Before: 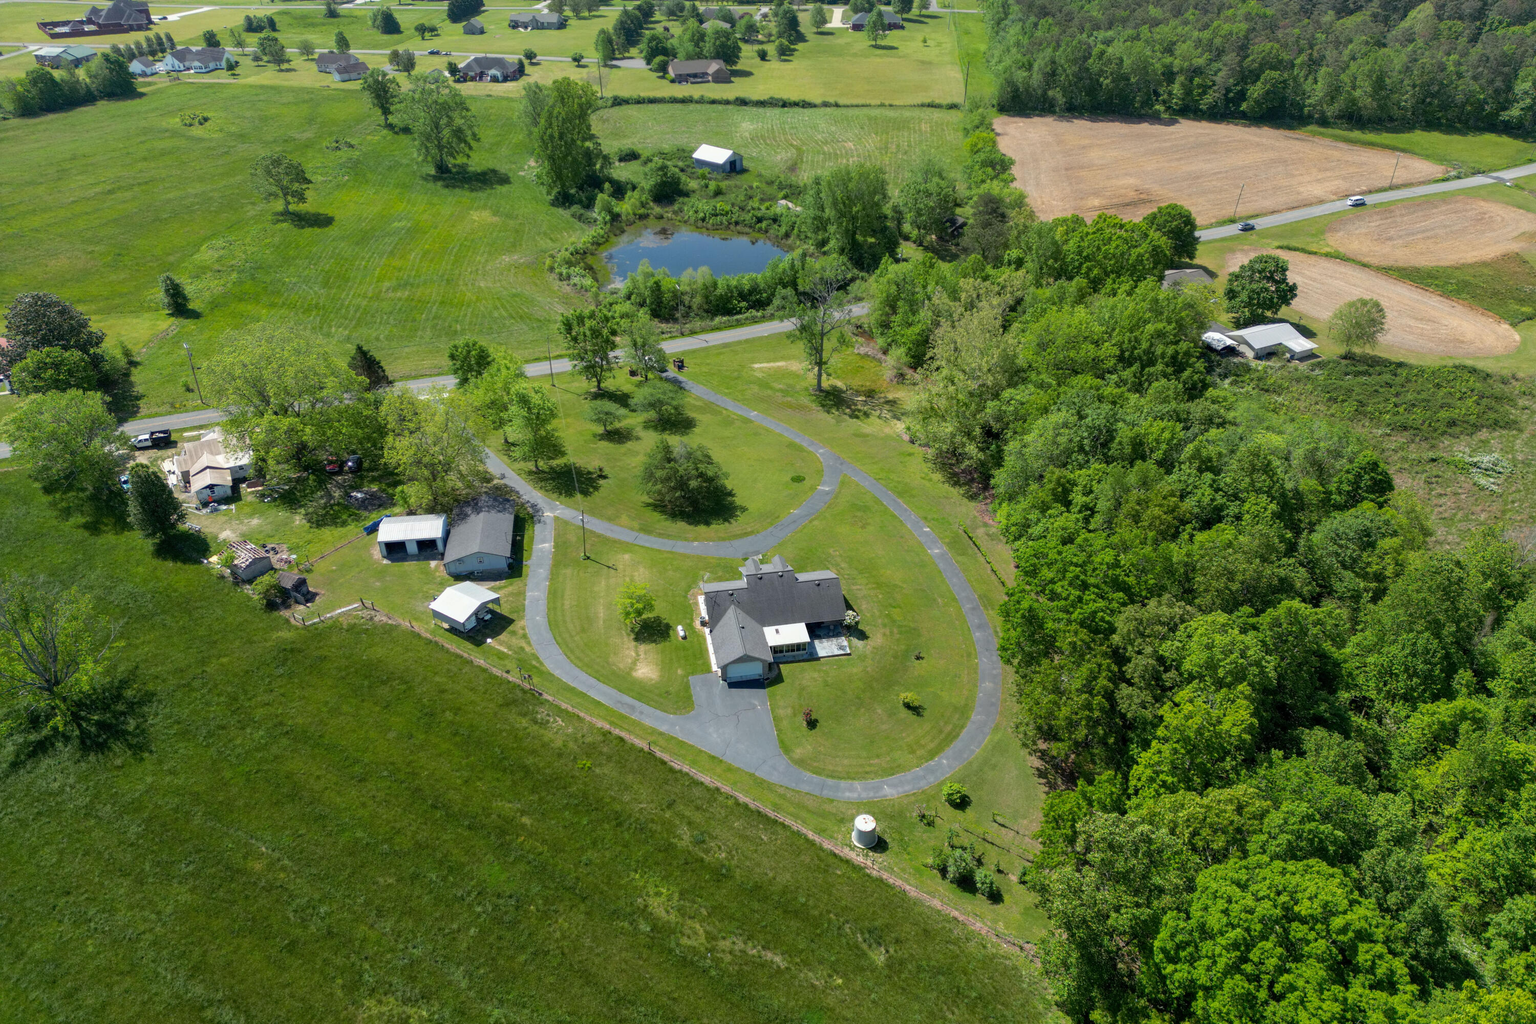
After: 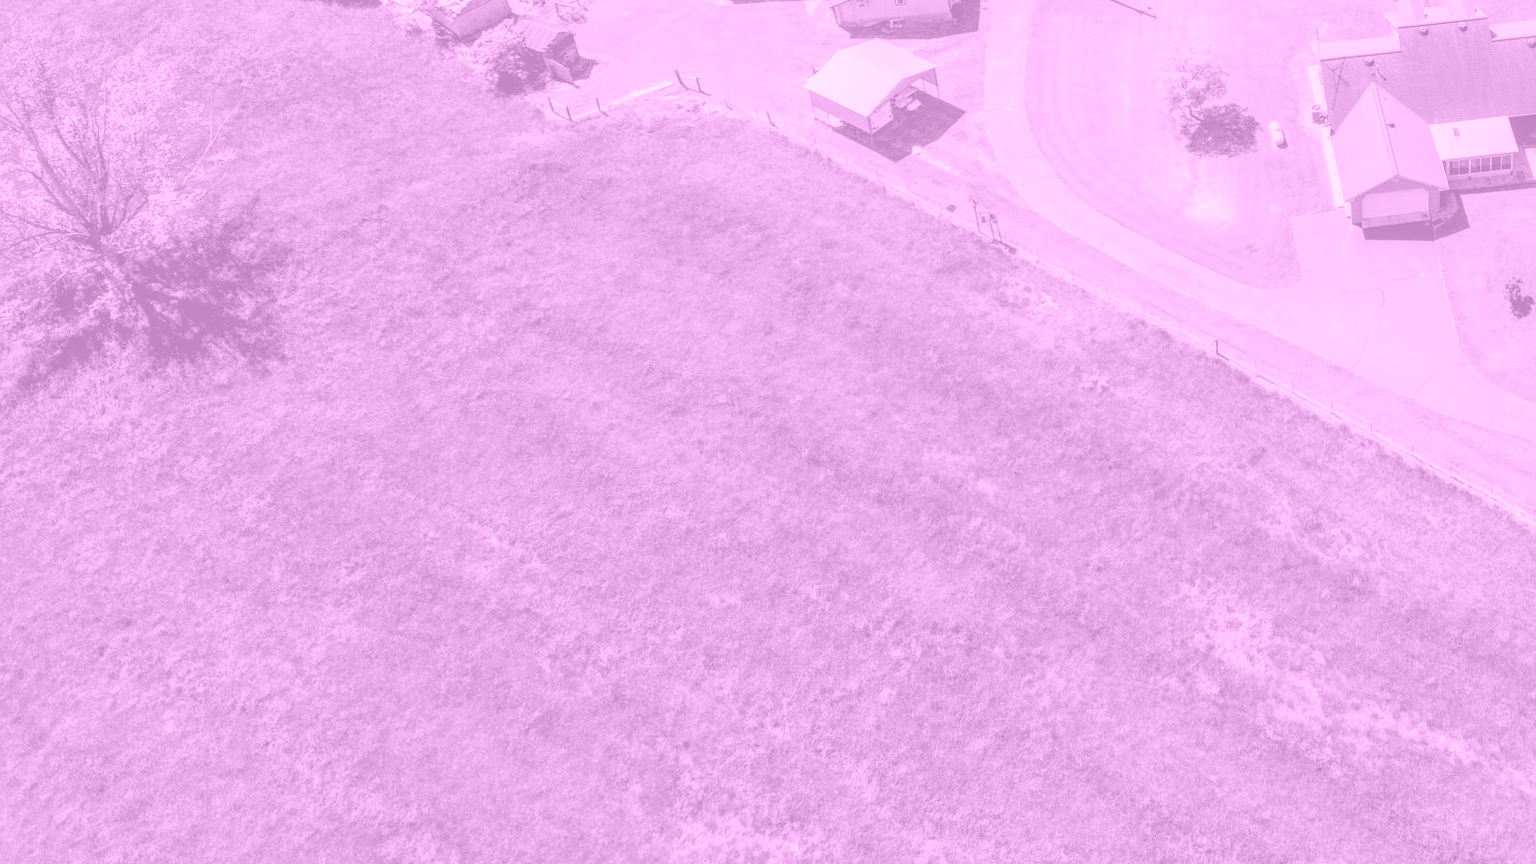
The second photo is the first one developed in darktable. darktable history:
colorize: hue 331.2°, saturation 75%, source mix 30.28%, lightness 70.52%, version 1
filmic rgb: black relative exposure -7.65 EV, hardness 4.02, contrast 1.1, highlights saturation mix -30%
crop and rotate: top 54.778%, right 46.61%, bottom 0.159%
local contrast: highlights 20%, shadows 70%, detail 170%
